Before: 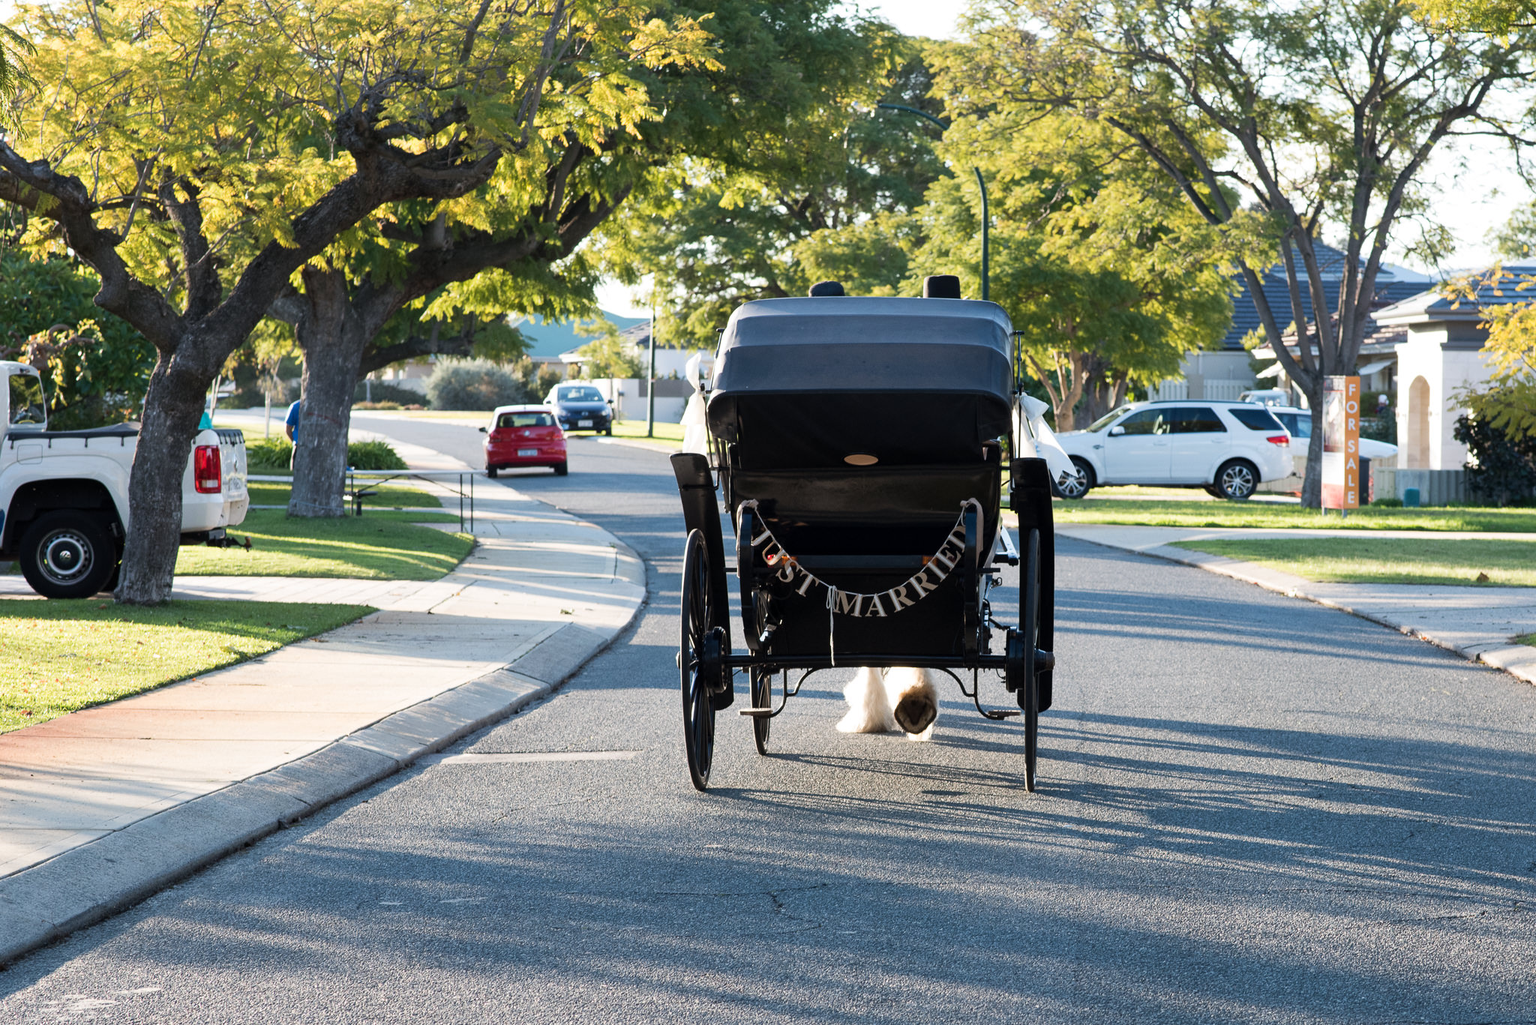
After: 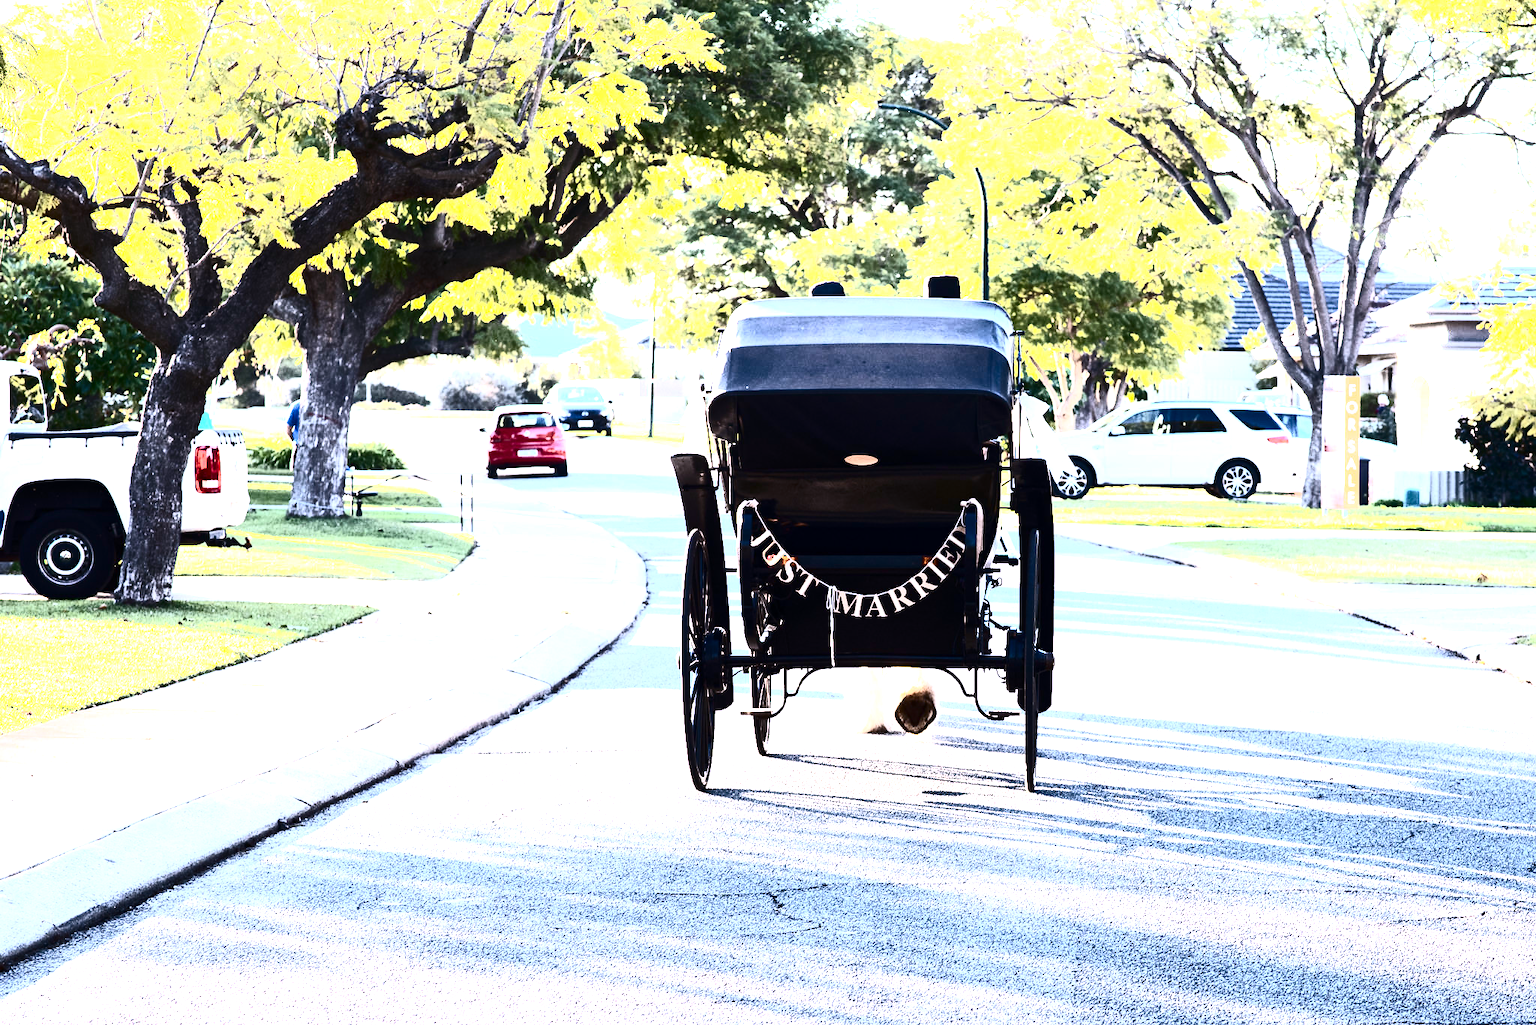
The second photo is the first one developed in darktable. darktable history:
tone equalizer: on, module defaults
white balance: red 1.066, blue 1.119
shadows and highlights: shadows -12.5, white point adjustment 4, highlights 28.33
contrast brightness saturation: contrast 0.93, brightness 0.2
exposure: exposure 1.15 EV, compensate highlight preservation false
